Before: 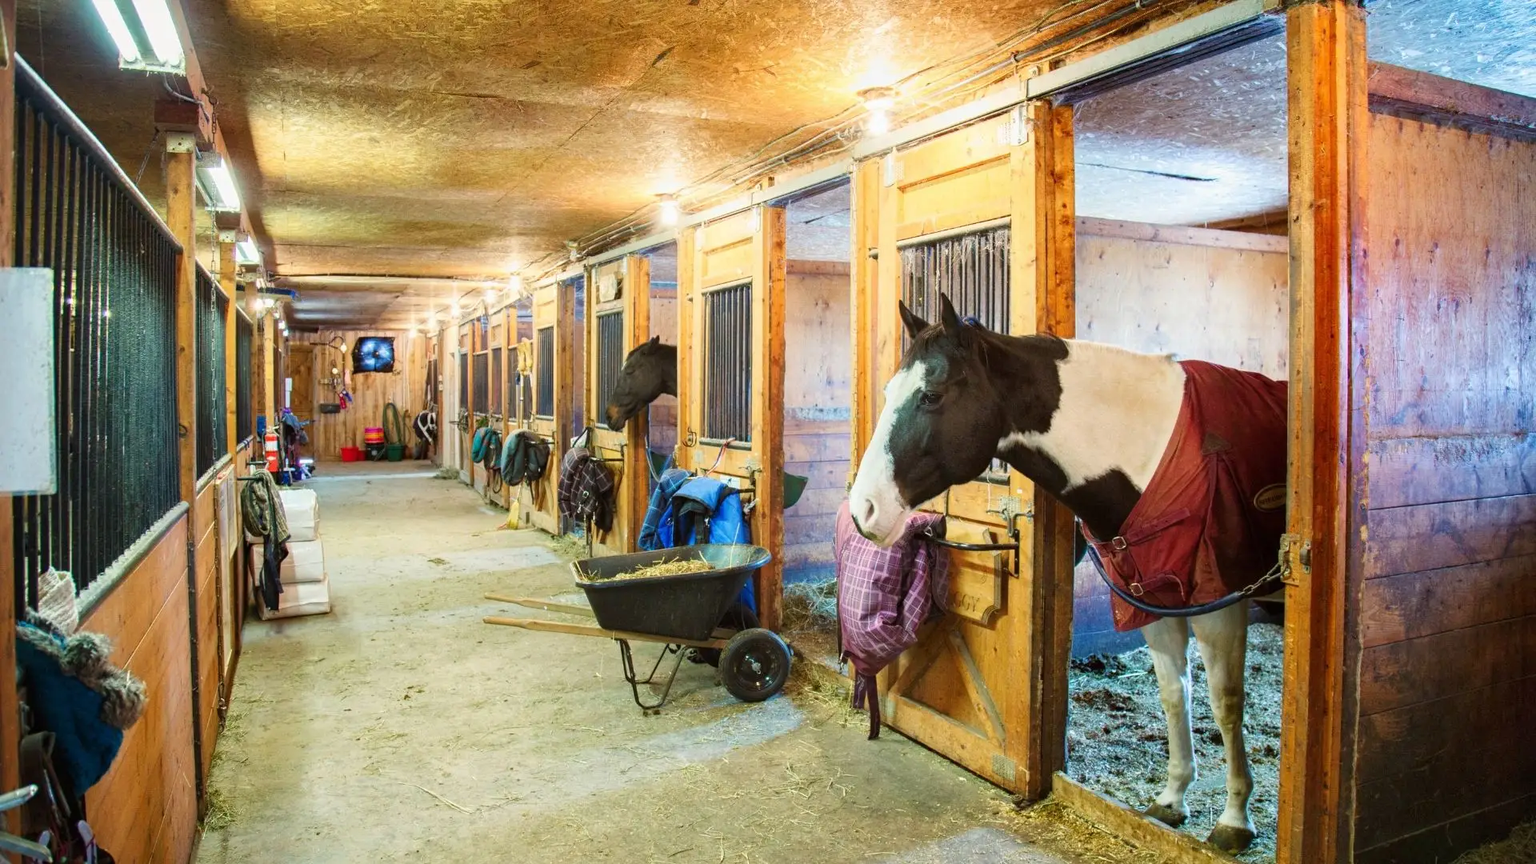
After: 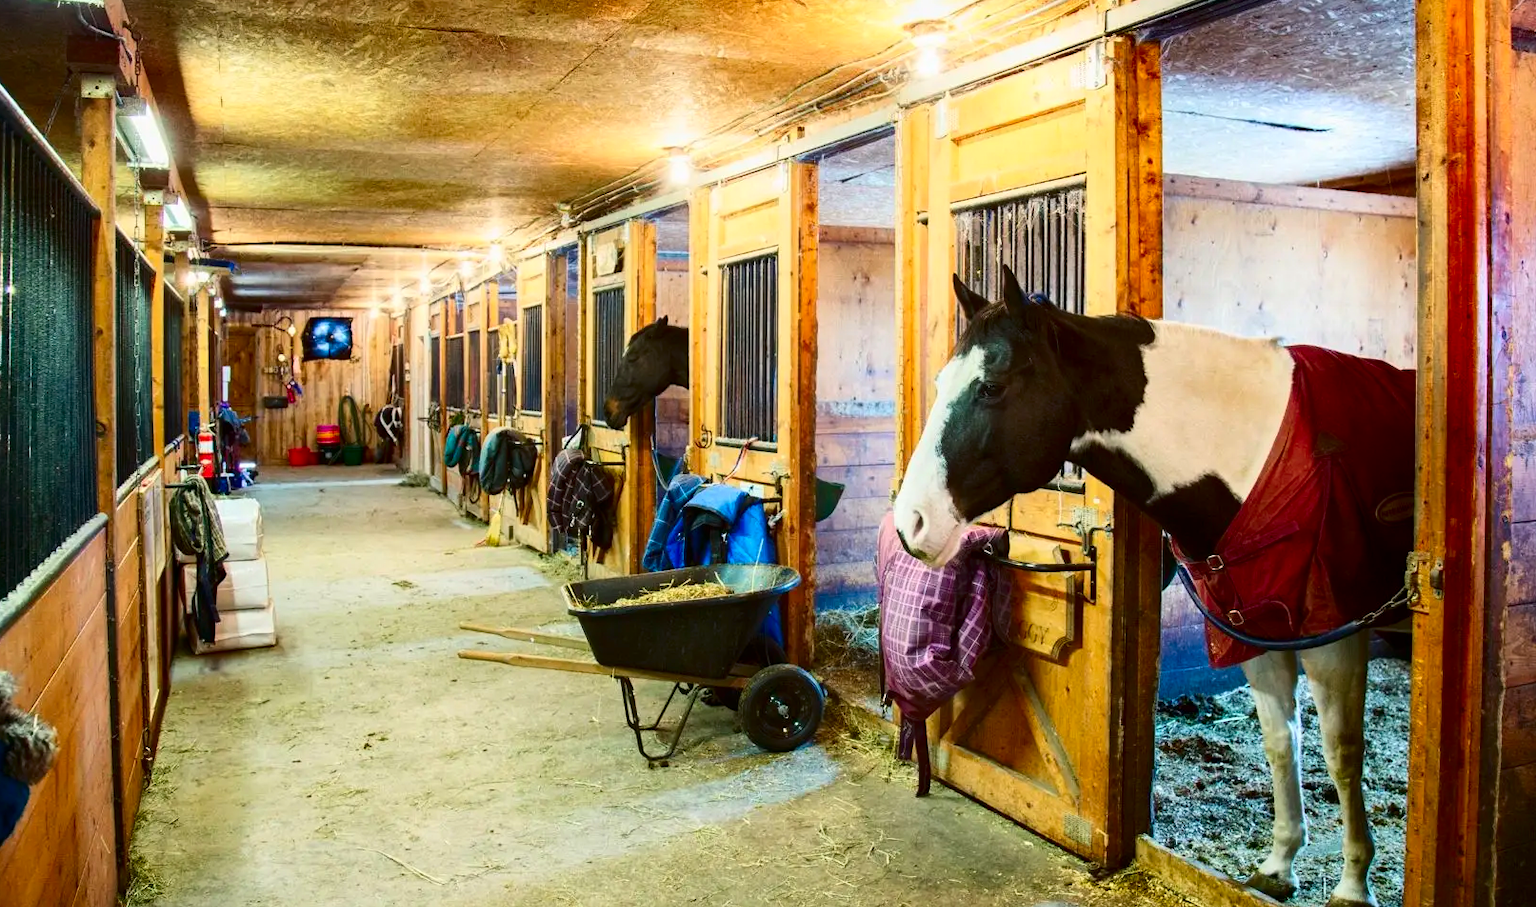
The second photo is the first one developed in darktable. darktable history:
contrast brightness saturation: contrast 0.19, brightness -0.11, saturation 0.21
crop: left 6.446%, top 8.188%, right 9.538%, bottom 3.548%
